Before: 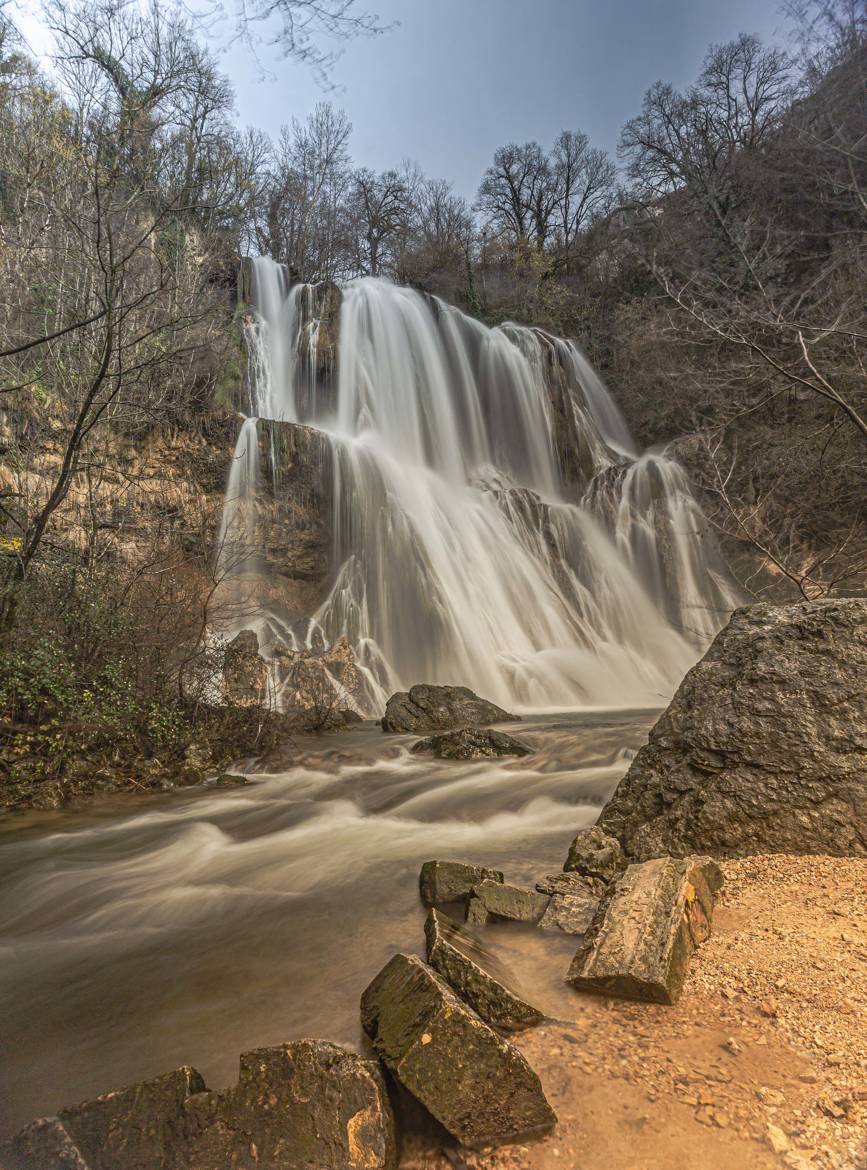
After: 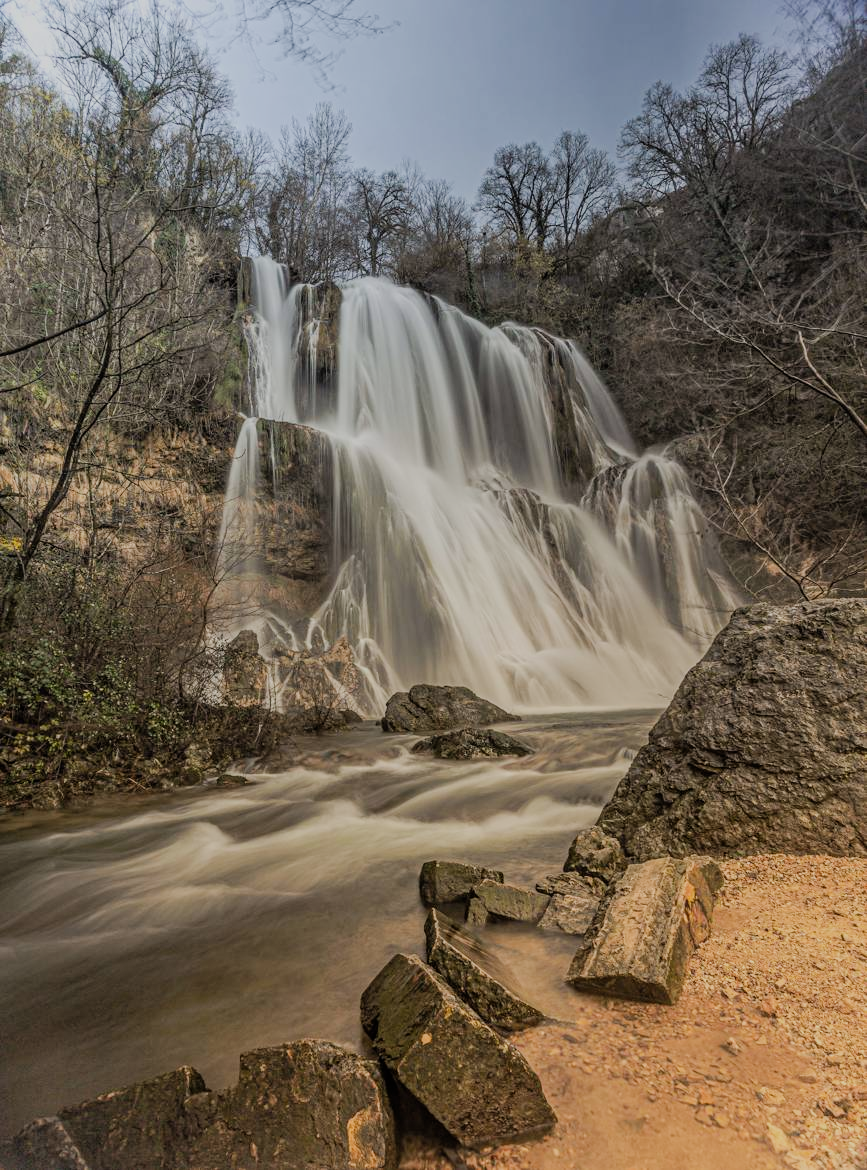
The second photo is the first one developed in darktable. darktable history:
filmic rgb: black relative exposure -9.34 EV, white relative exposure 6.81 EV, hardness 3.06, contrast 1.058
